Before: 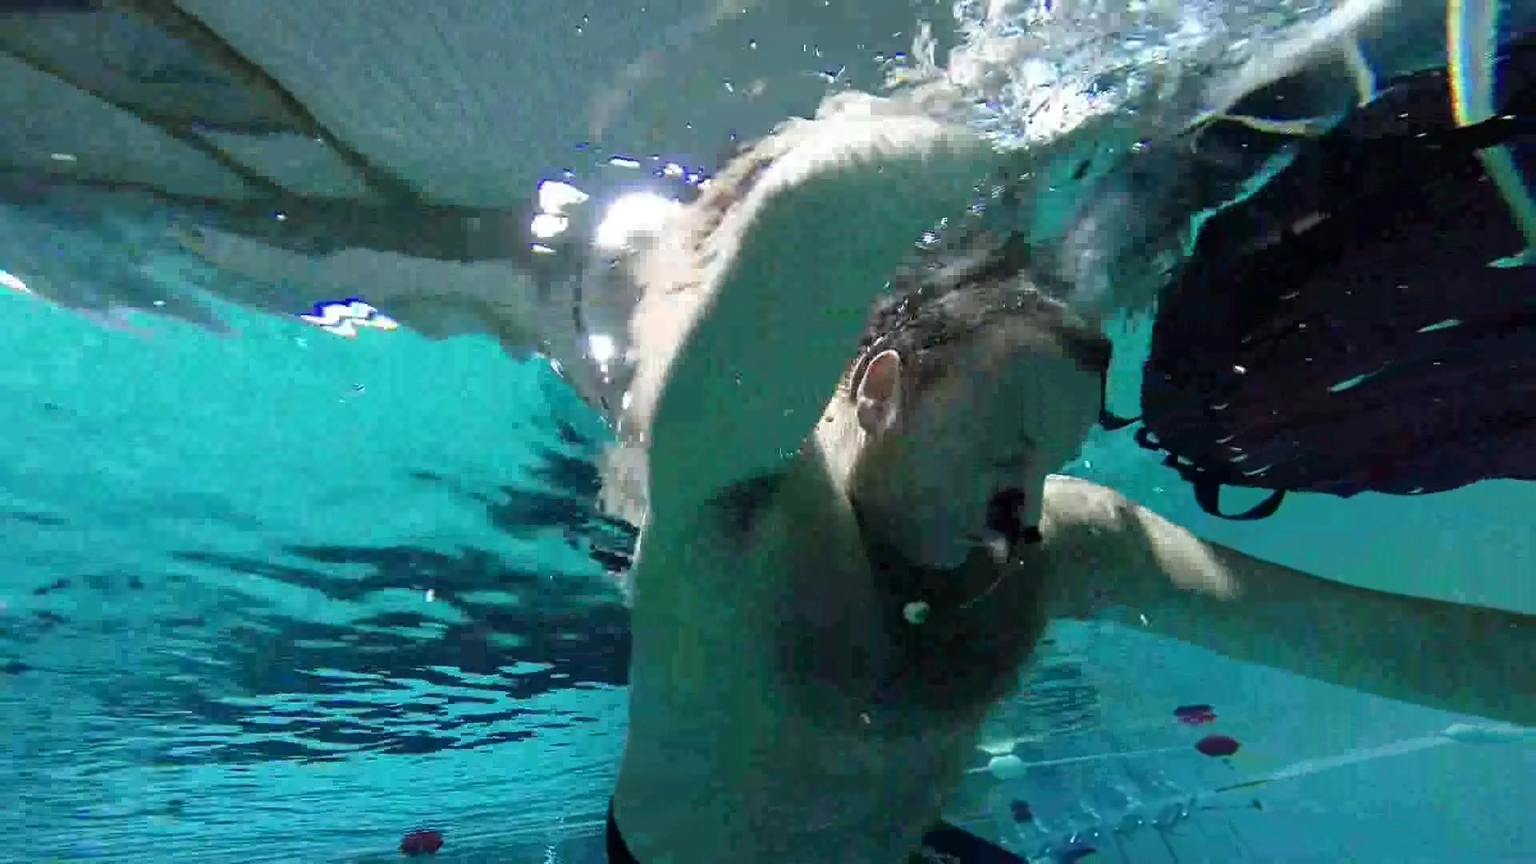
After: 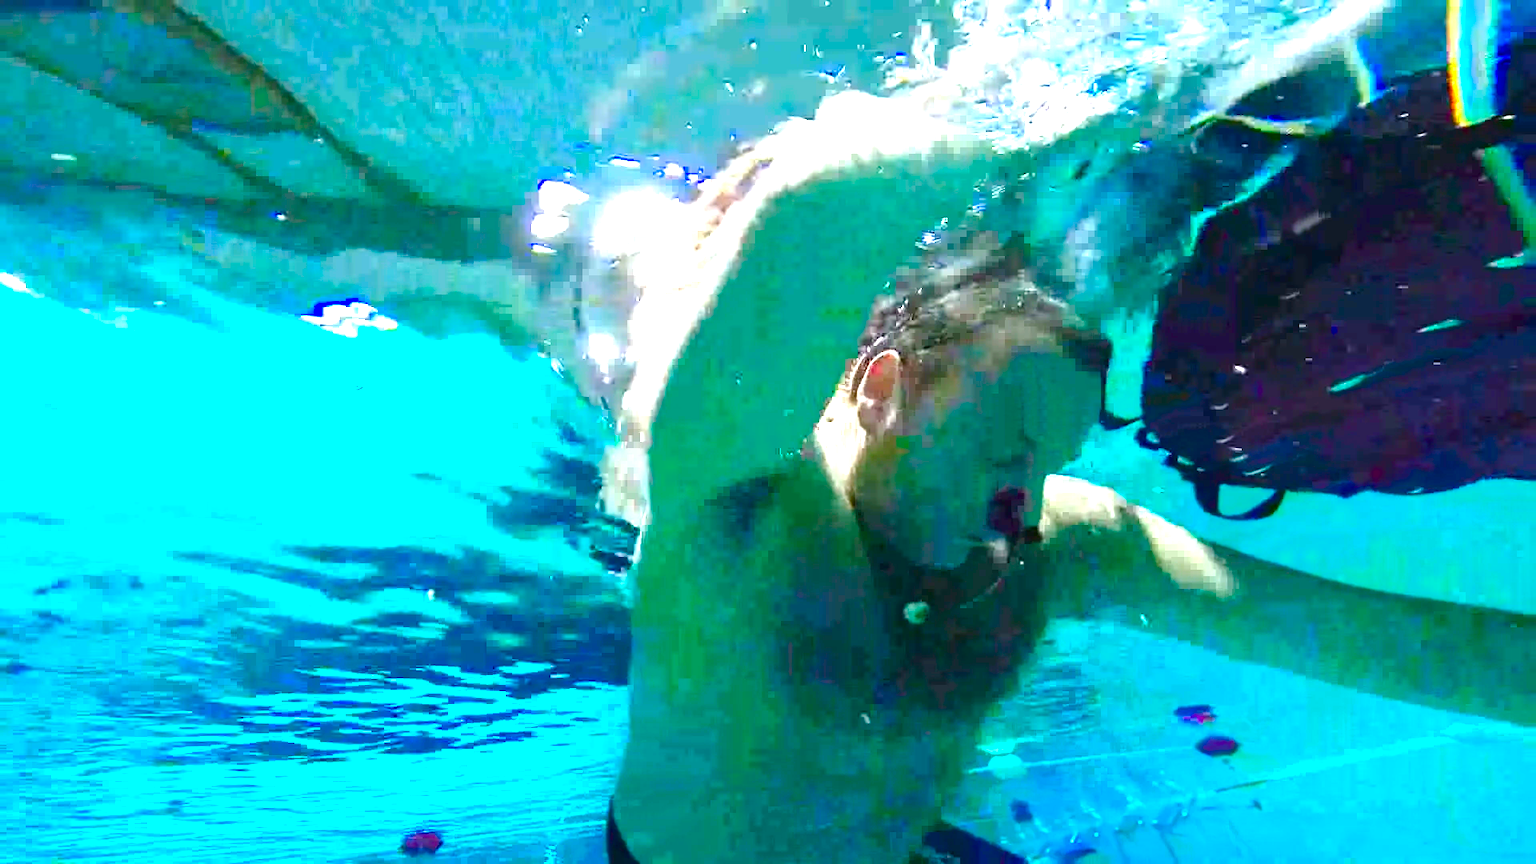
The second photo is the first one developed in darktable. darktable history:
color balance rgb: linear chroma grading › global chroma 15.228%, perceptual saturation grading › global saturation 26.937%, perceptual saturation grading › highlights -28.08%, perceptual saturation grading › mid-tones 15.283%, perceptual saturation grading › shadows 34.269%, perceptual brilliance grading › global brilliance 2.793%, perceptual brilliance grading › highlights -3.335%, perceptual brilliance grading › shadows 3.445%, global vibrance 9.901%
exposure: black level correction -0.002, exposure 1.331 EV, compensate highlight preservation false
contrast brightness saturation: saturation 0.507
